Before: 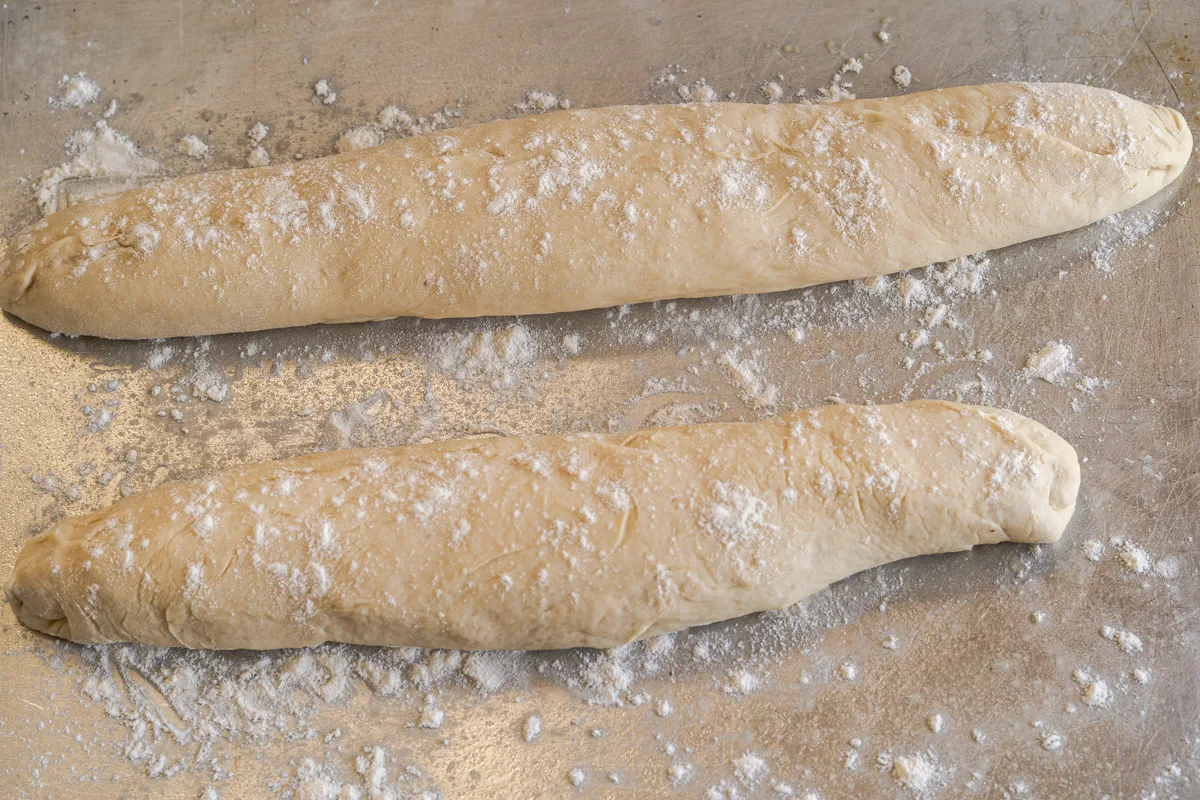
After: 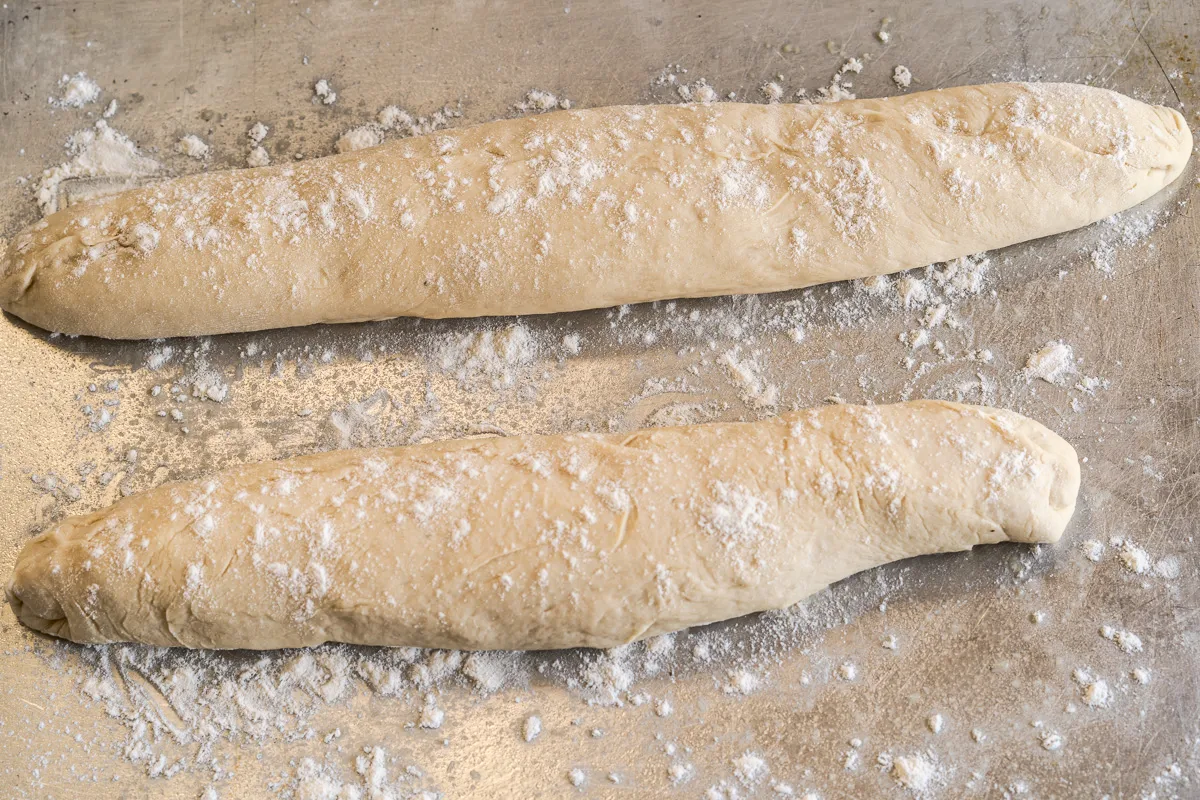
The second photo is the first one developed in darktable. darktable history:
contrast brightness saturation: contrast 0.217
